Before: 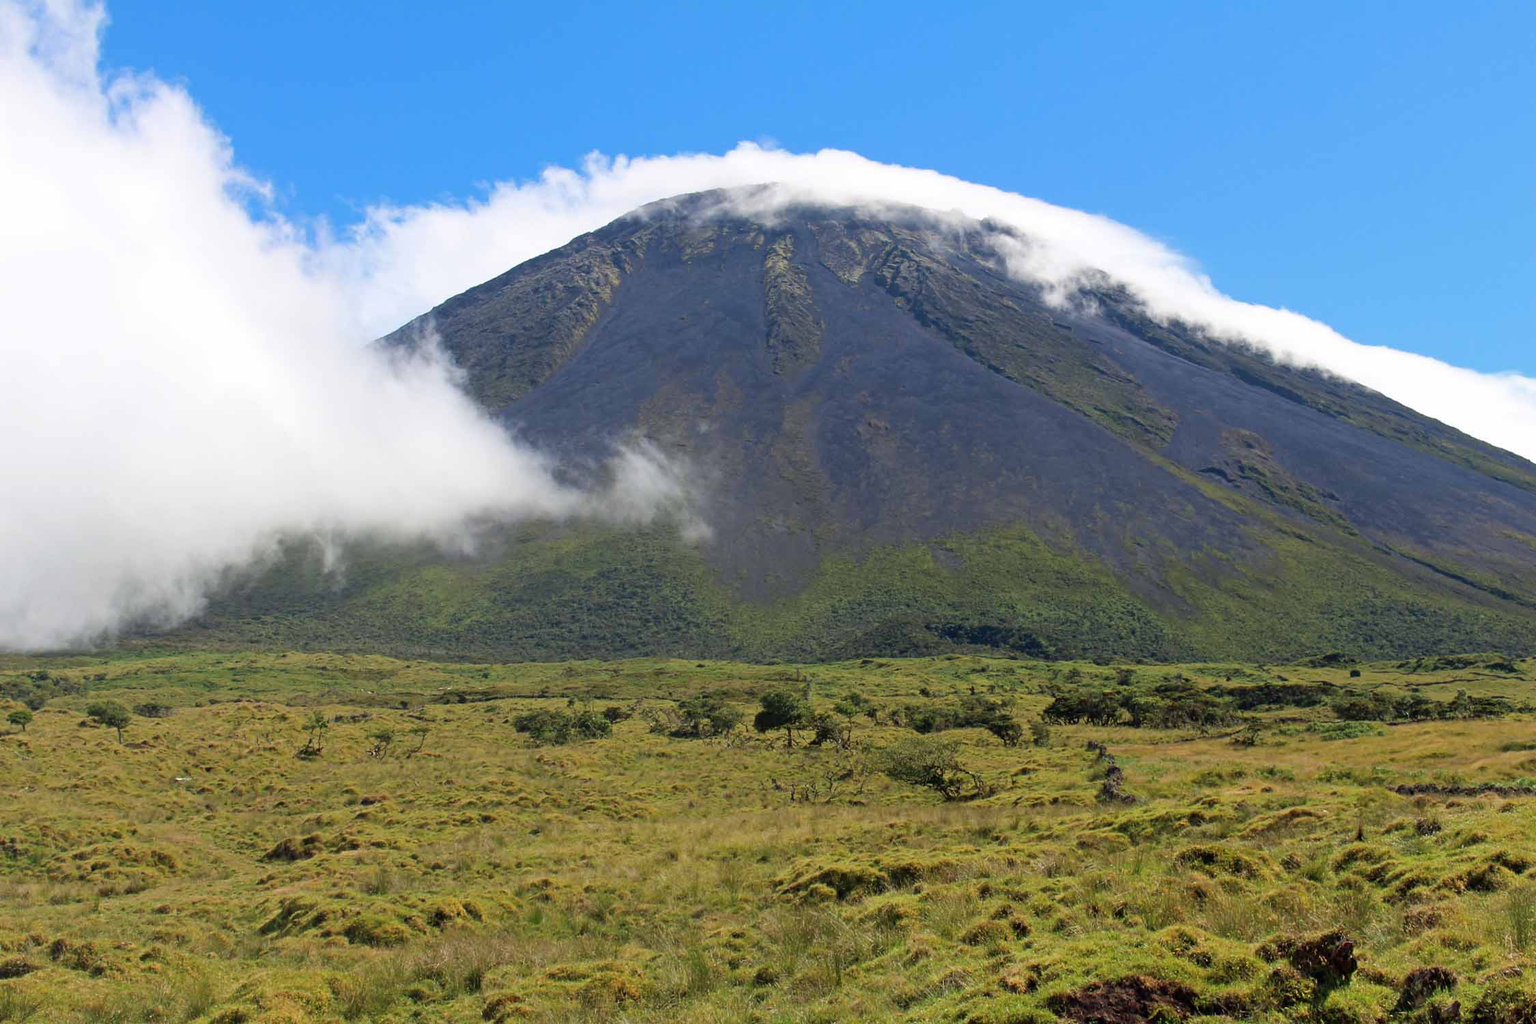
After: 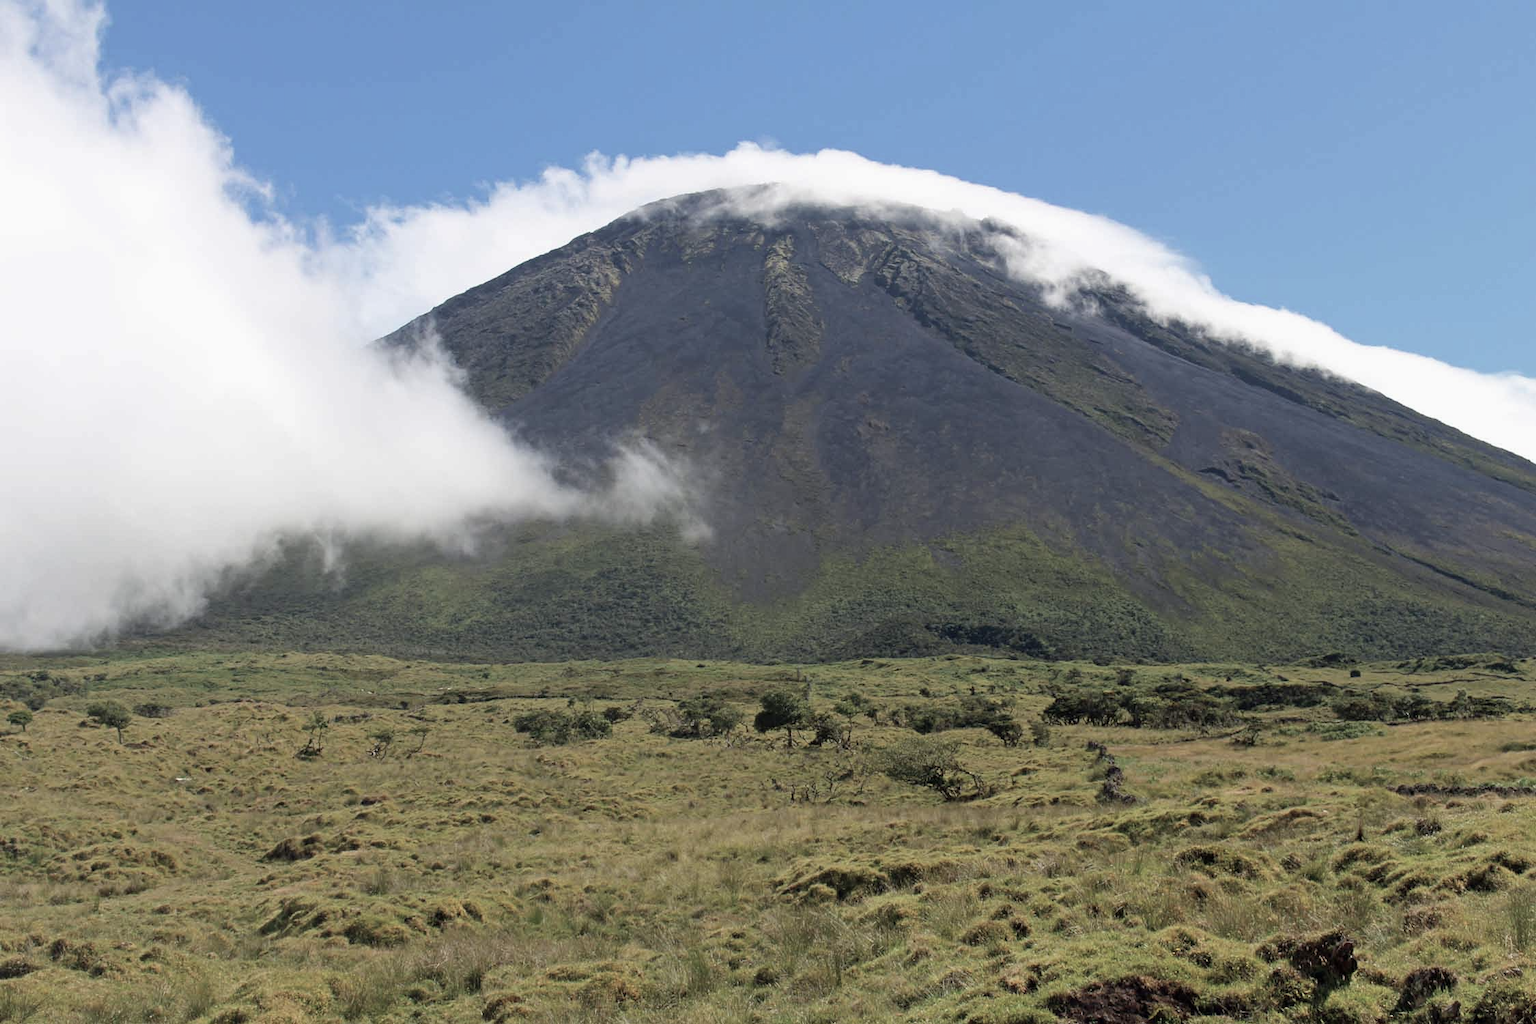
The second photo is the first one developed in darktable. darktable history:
color correction: highlights b* 0.068, saturation 0.594
exposure: exposure -0.054 EV, compensate highlight preservation false
